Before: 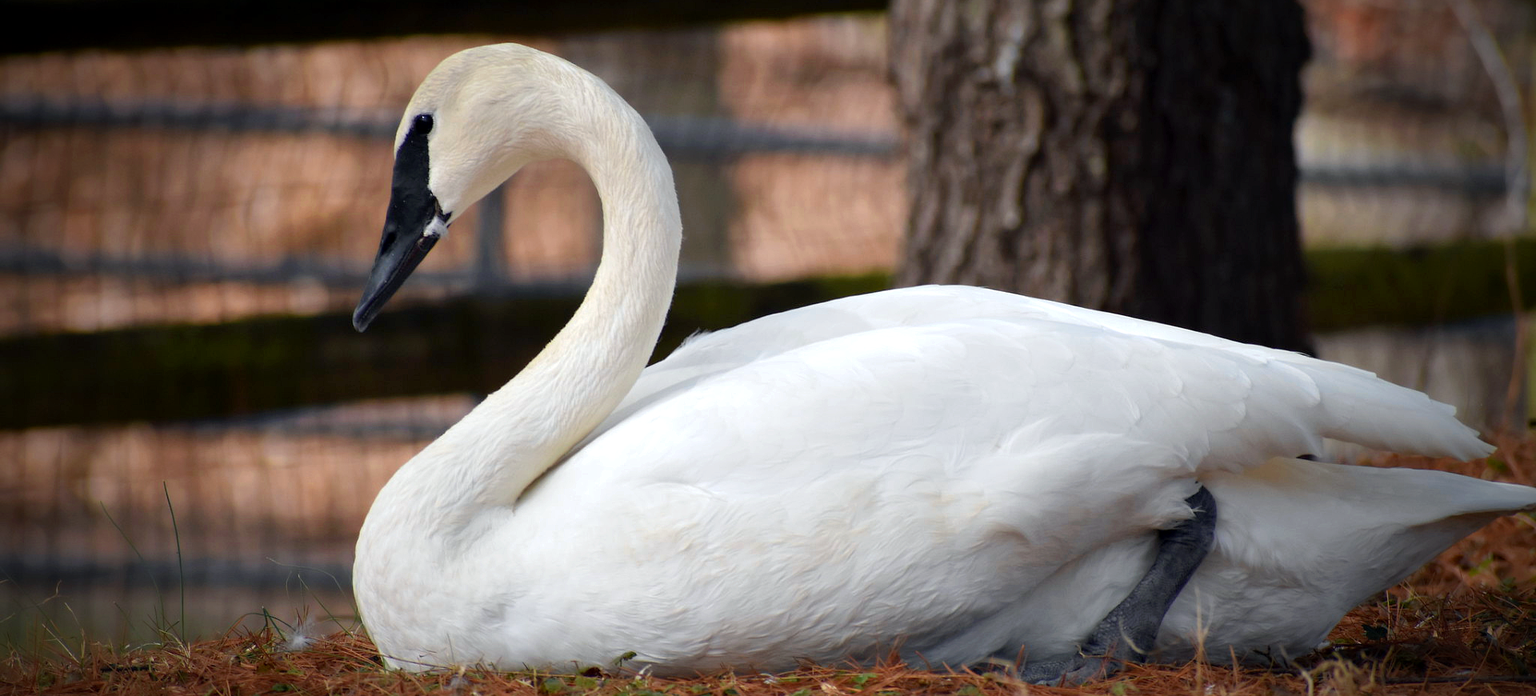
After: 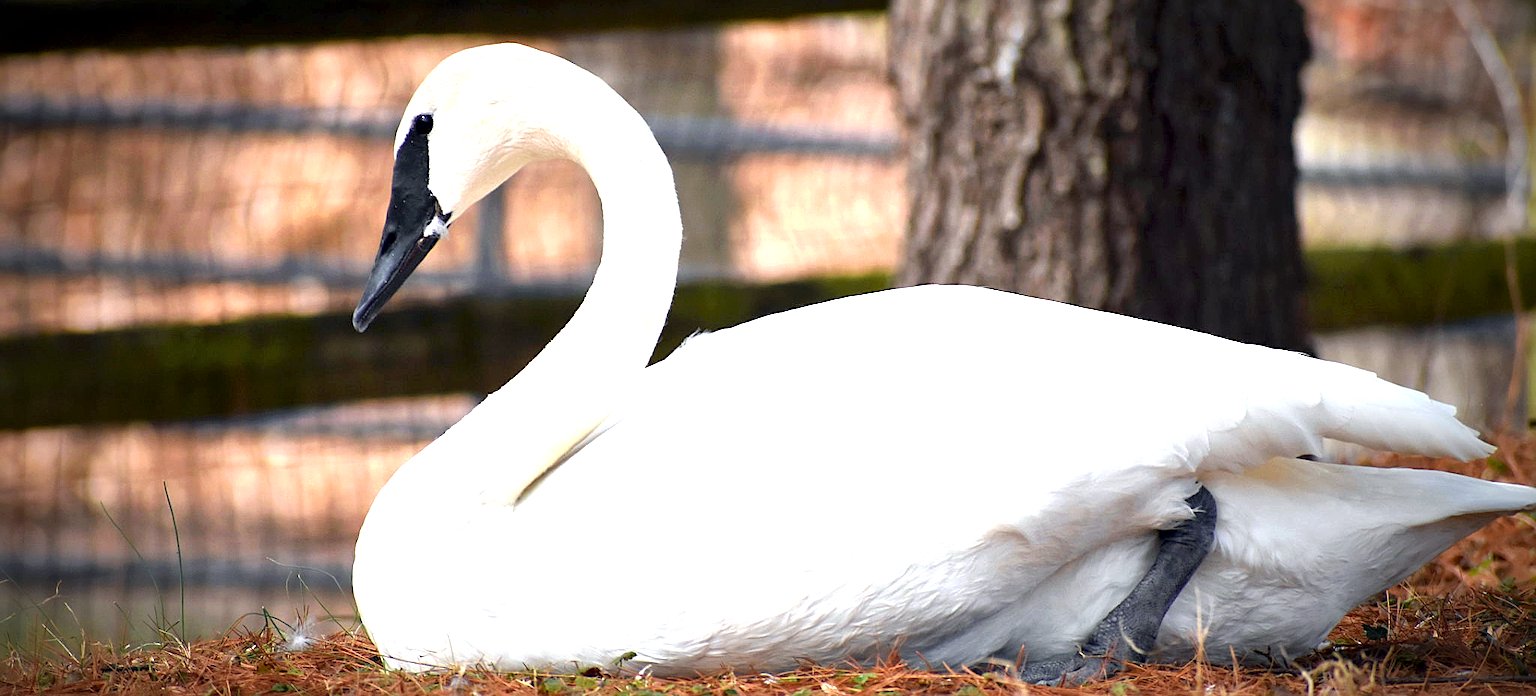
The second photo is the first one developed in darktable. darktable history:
local contrast: mode bilateral grid, contrast 20, coarseness 51, detail 120%, midtone range 0.2
exposure: black level correction 0, exposure 1.363 EV, compensate highlight preservation false
sharpen: on, module defaults
